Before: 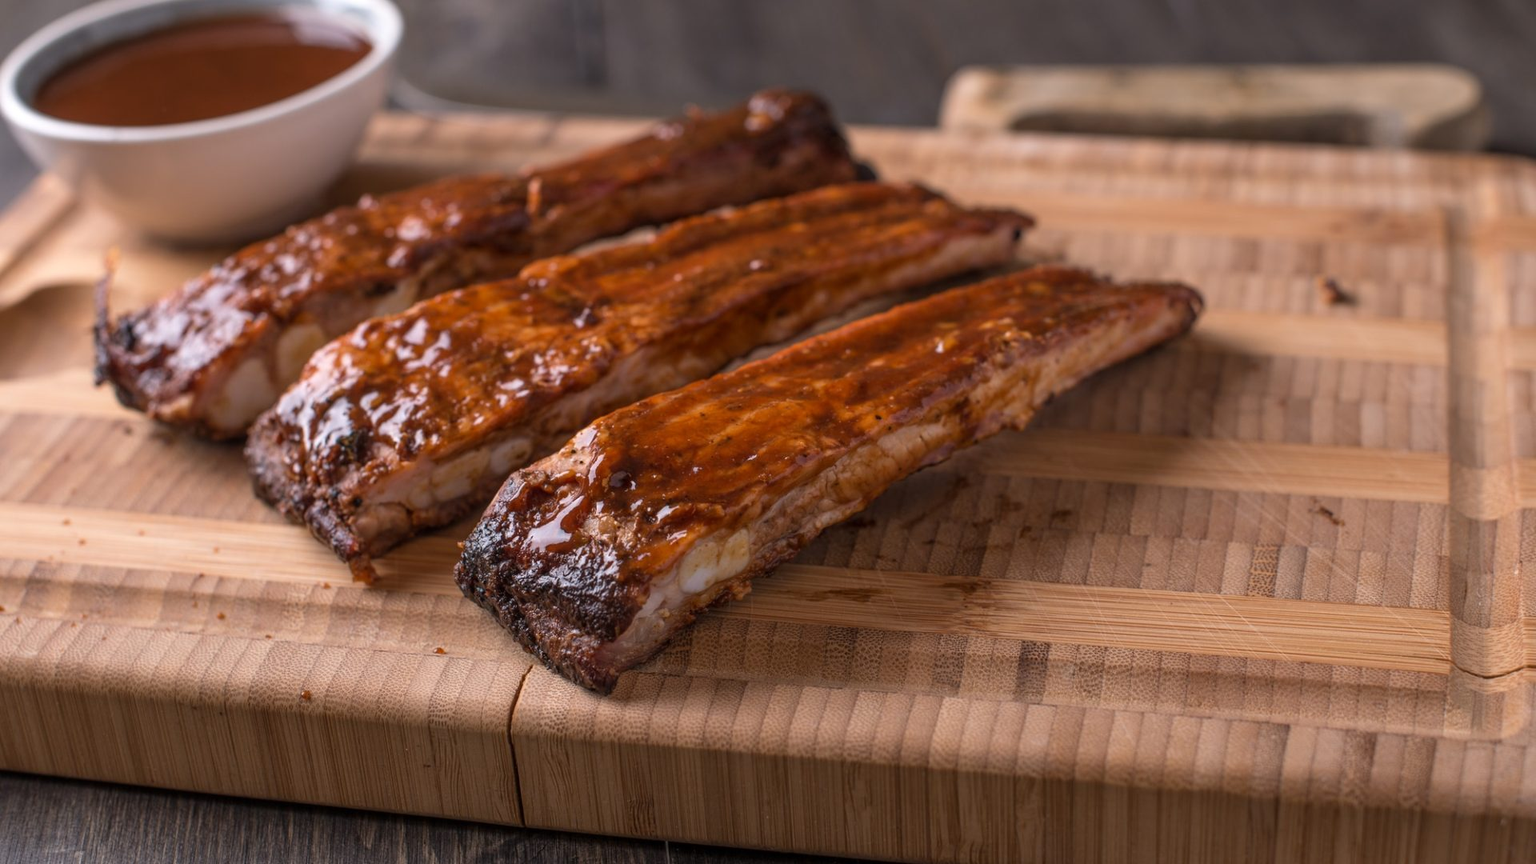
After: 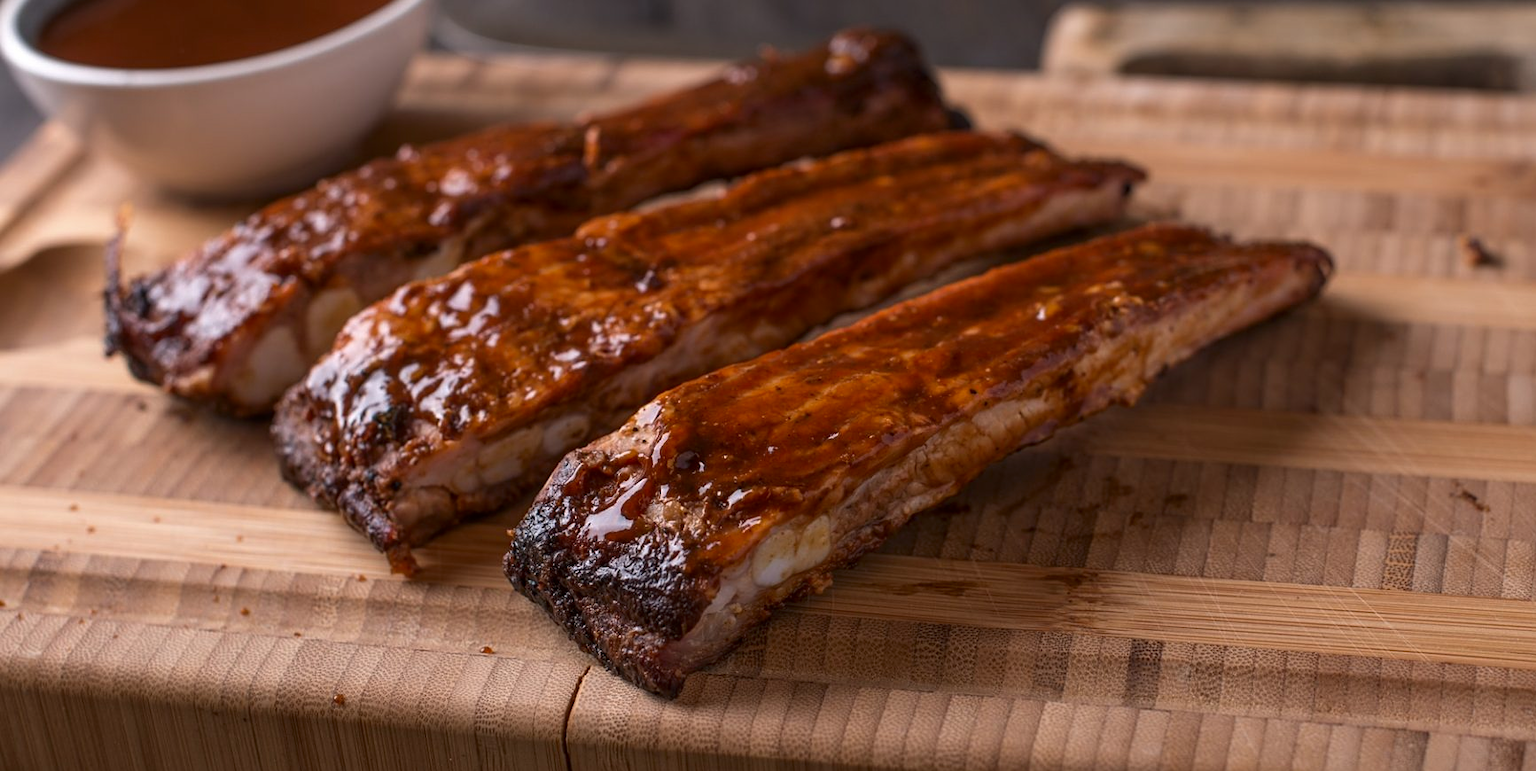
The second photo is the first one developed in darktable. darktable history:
sharpen: amount 0.2
contrast brightness saturation: brightness -0.09
crop: top 7.49%, right 9.717%, bottom 11.943%
